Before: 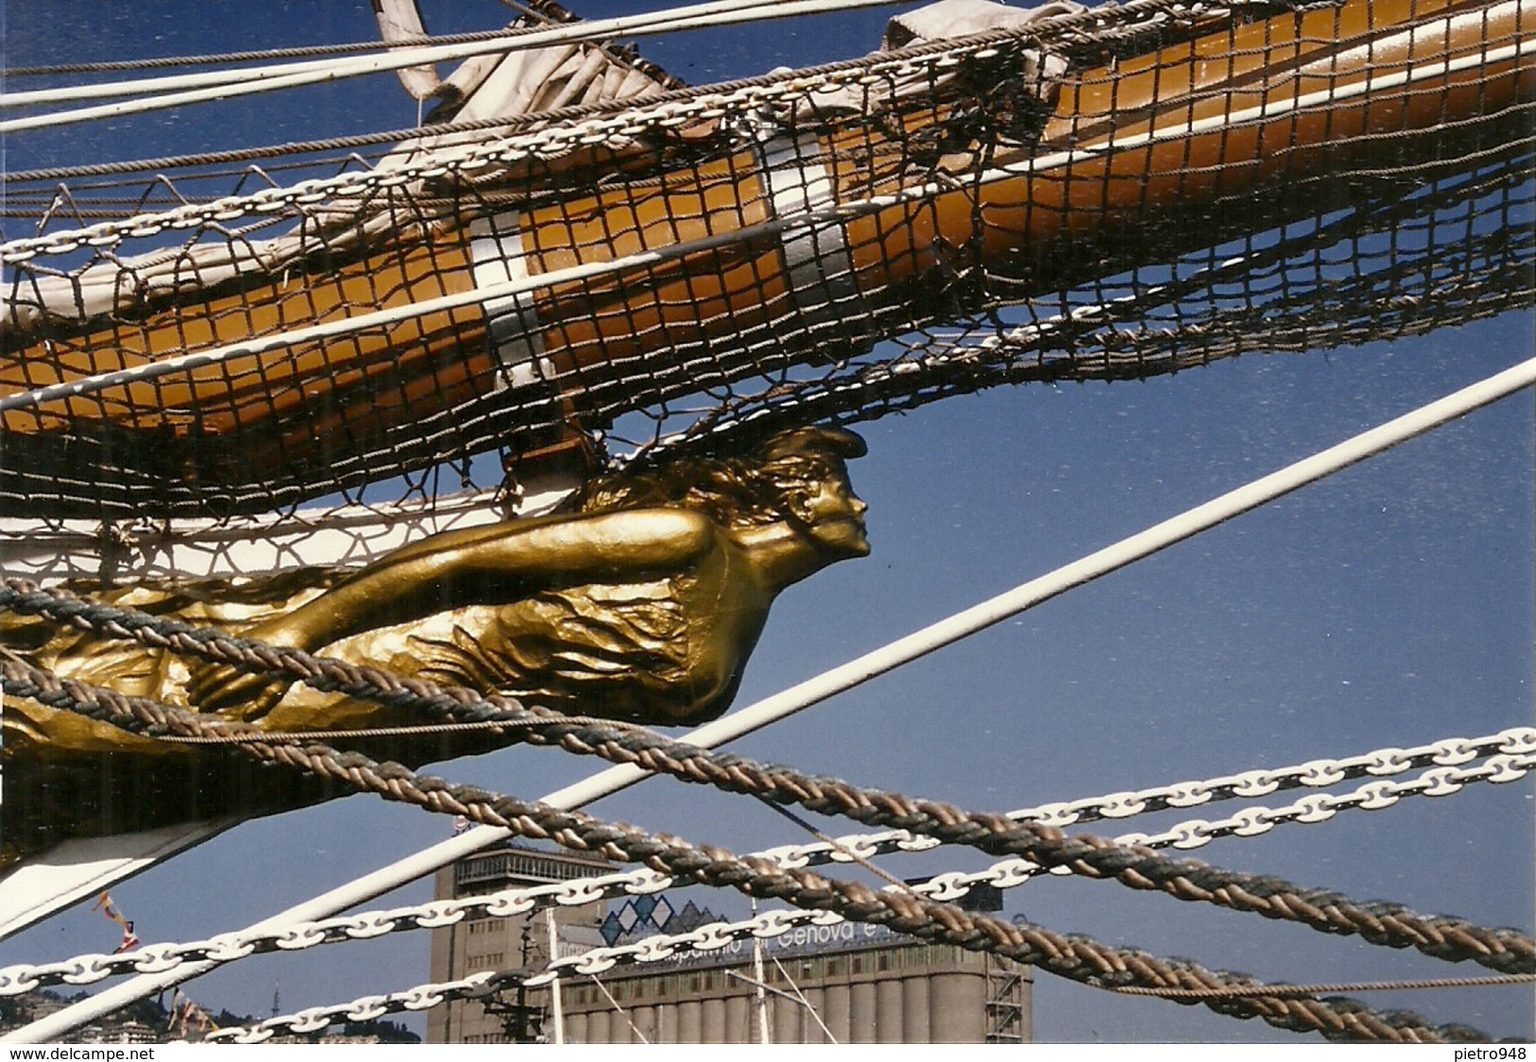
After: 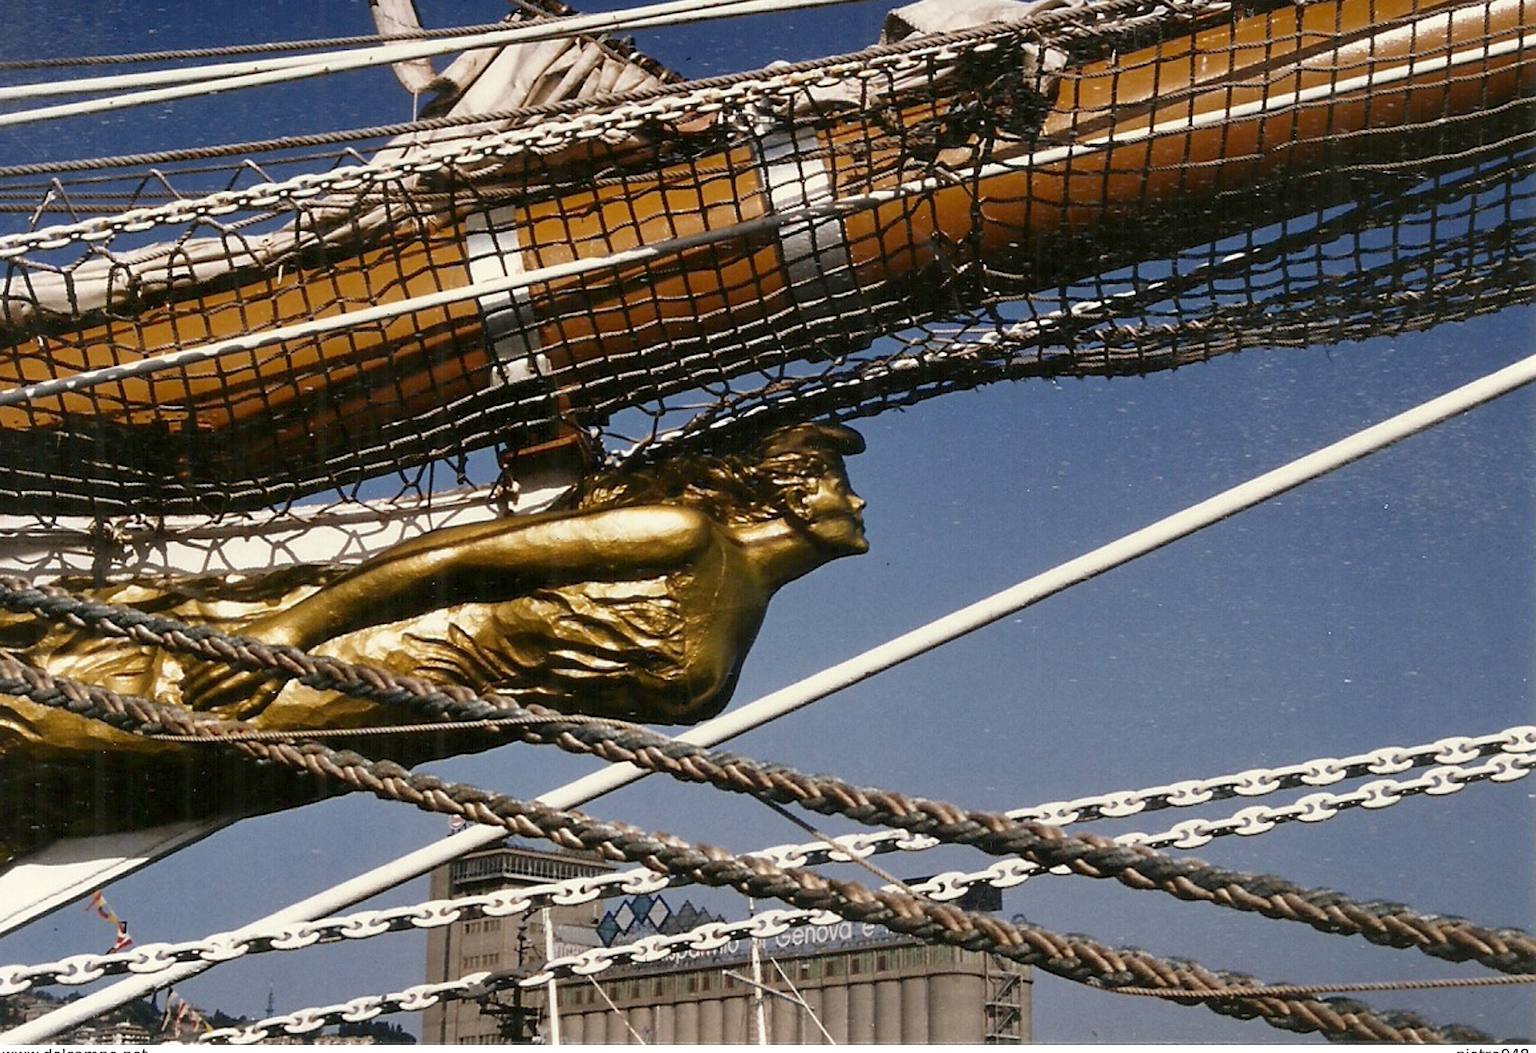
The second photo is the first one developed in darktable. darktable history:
crop: left 0.502%, top 0.628%, right 0.141%, bottom 0.869%
